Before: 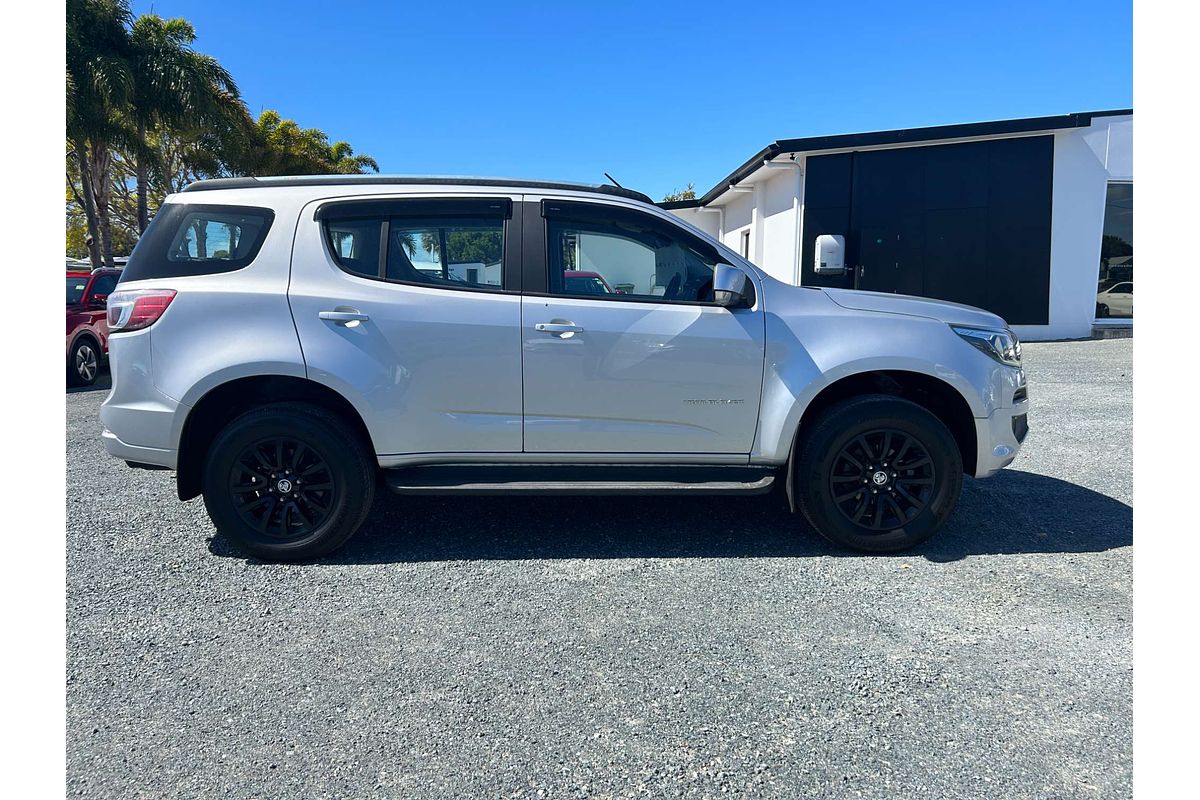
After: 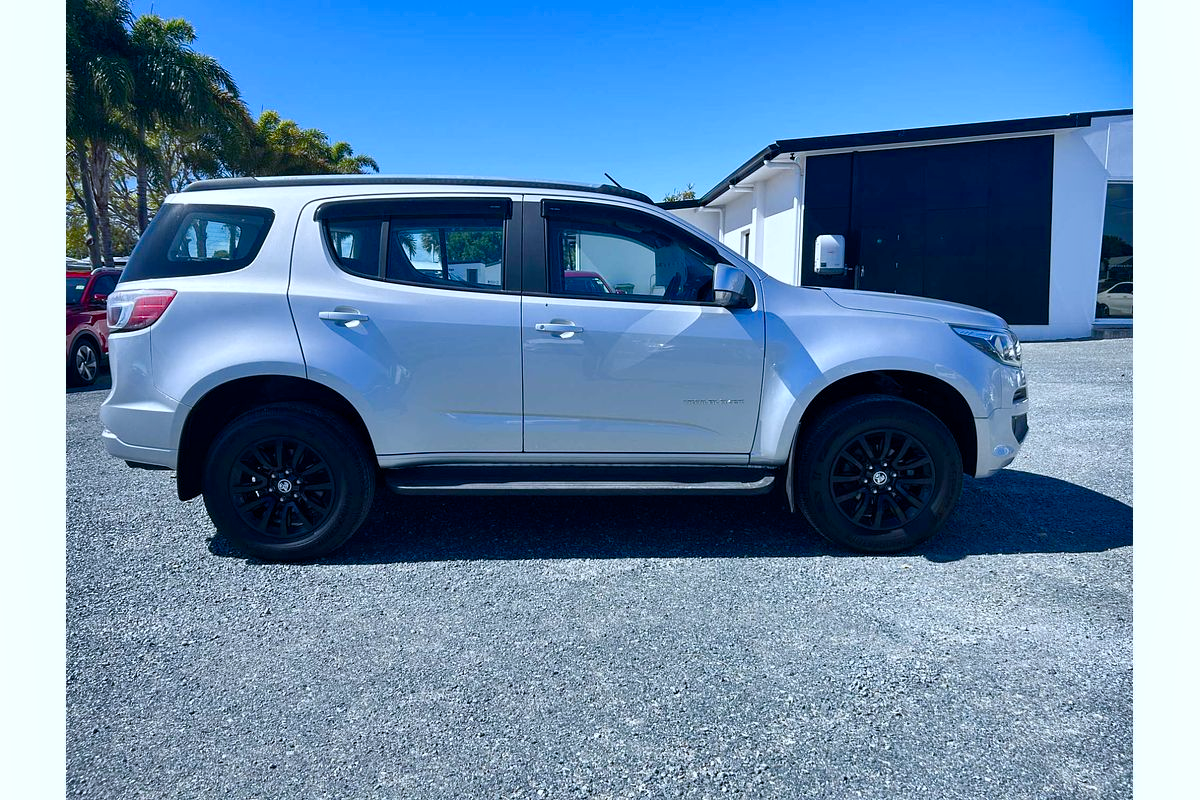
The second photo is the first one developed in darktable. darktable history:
exposure: compensate highlight preservation false
color balance rgb: perceptual saturation grading › global saturation 20%, perceptual saturation grading › highlights -50%, perceptual saturation grading › shadows 30%
shadows and highlights: soften with gaussian
color calibration: illuminant as shot in camera, x 0.378, y 0.381, temperature 4093.13 K, saturation algorithm version 1 (2020)
